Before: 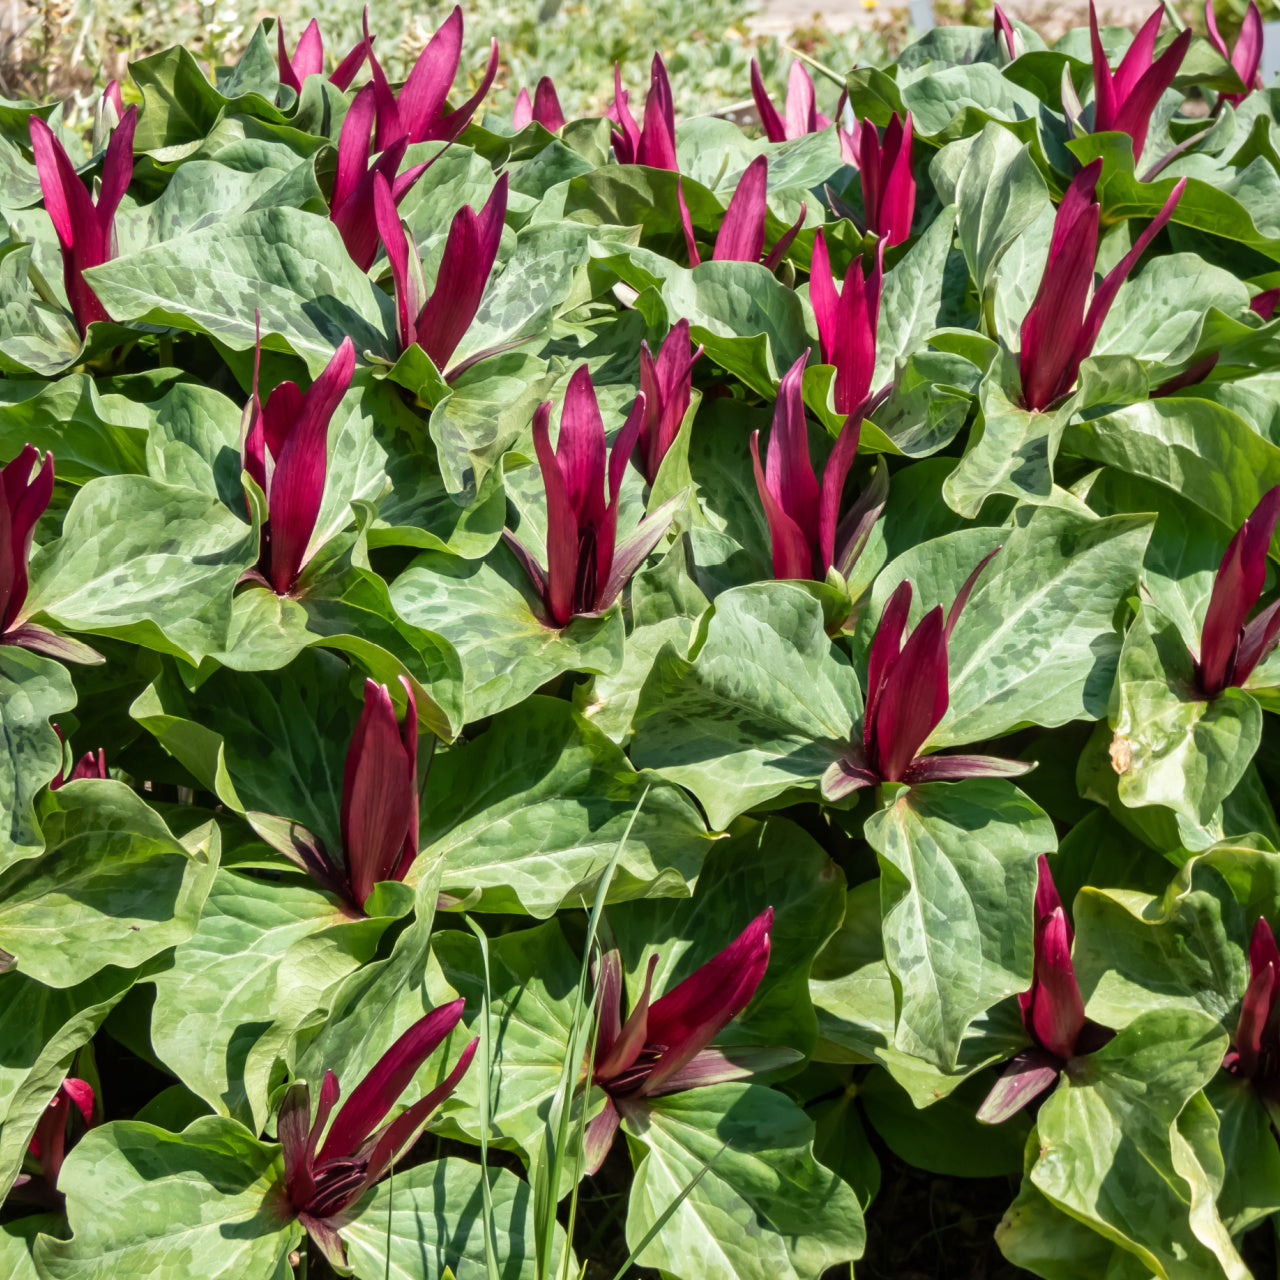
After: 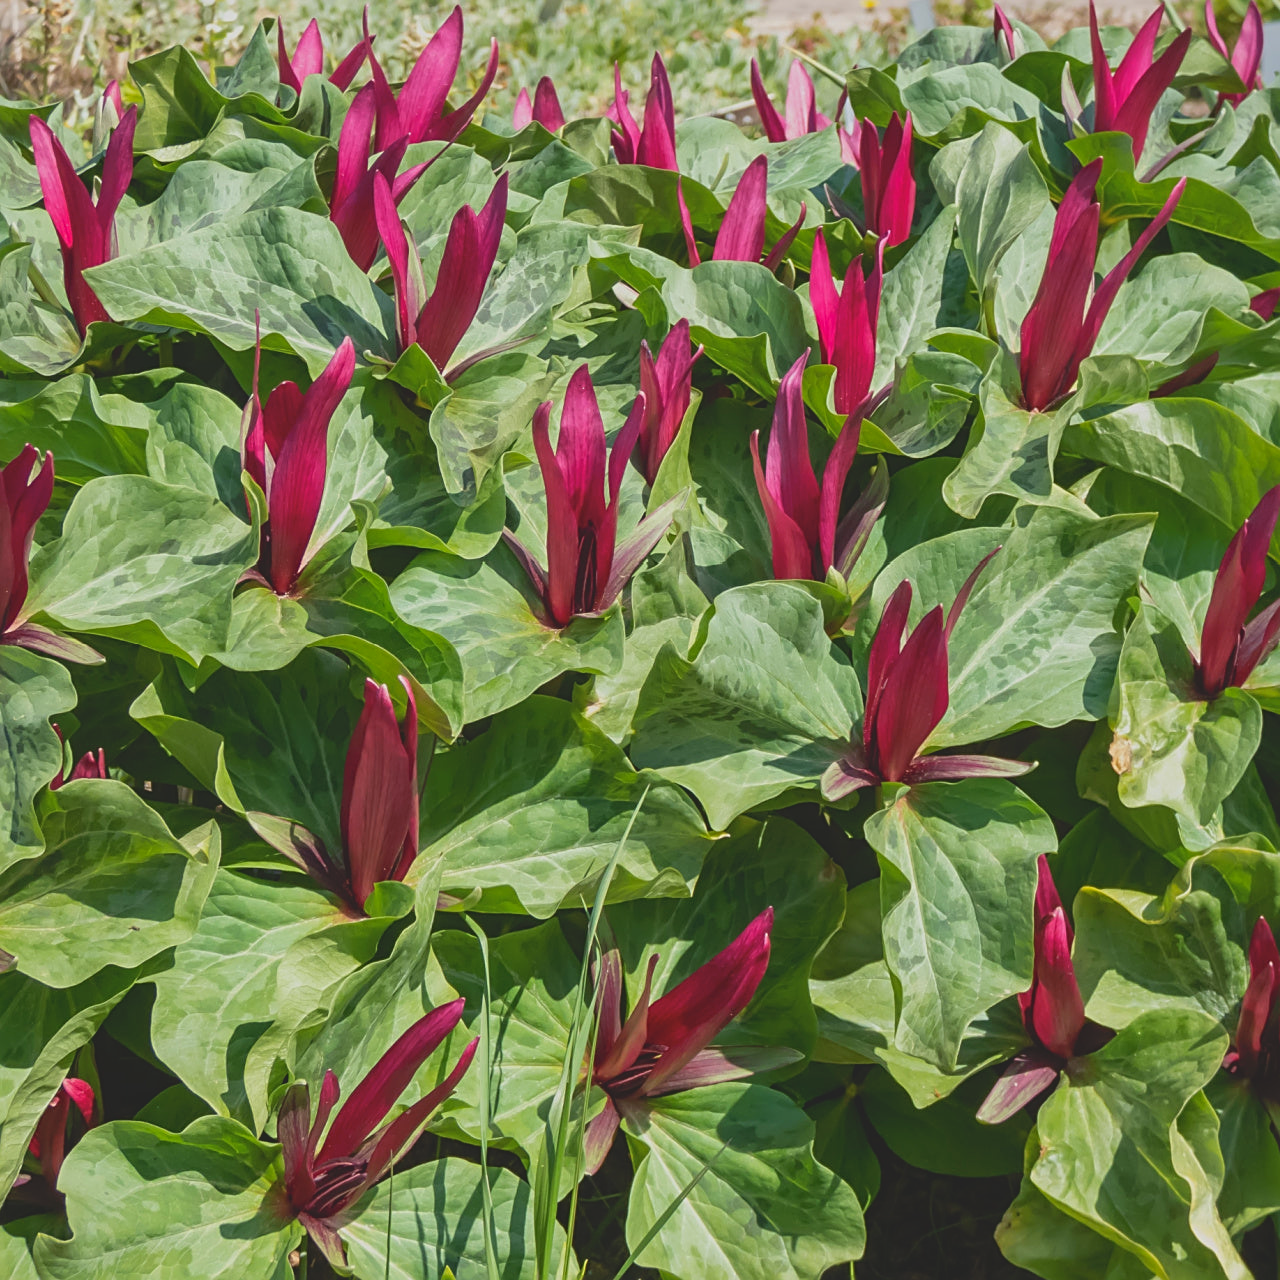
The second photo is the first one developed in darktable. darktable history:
contrast brightness saturation: contrast -0.275
sharpen: on, module defaults
